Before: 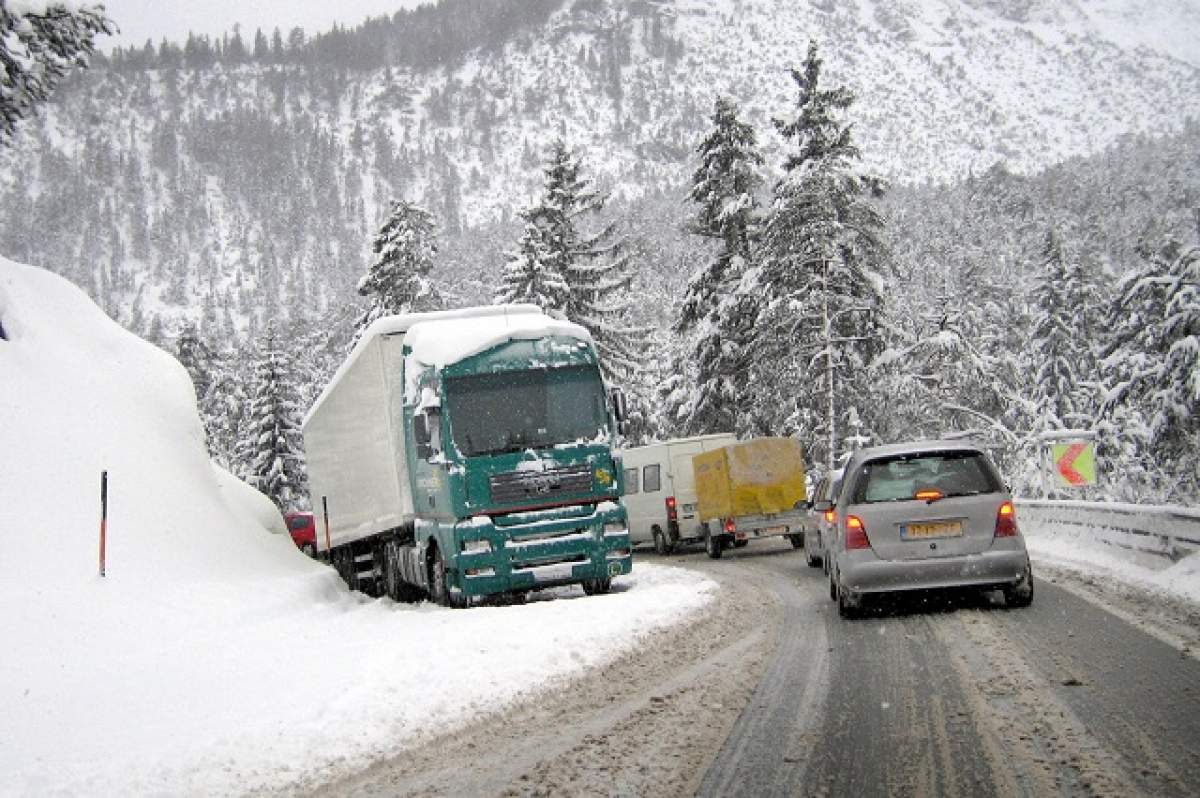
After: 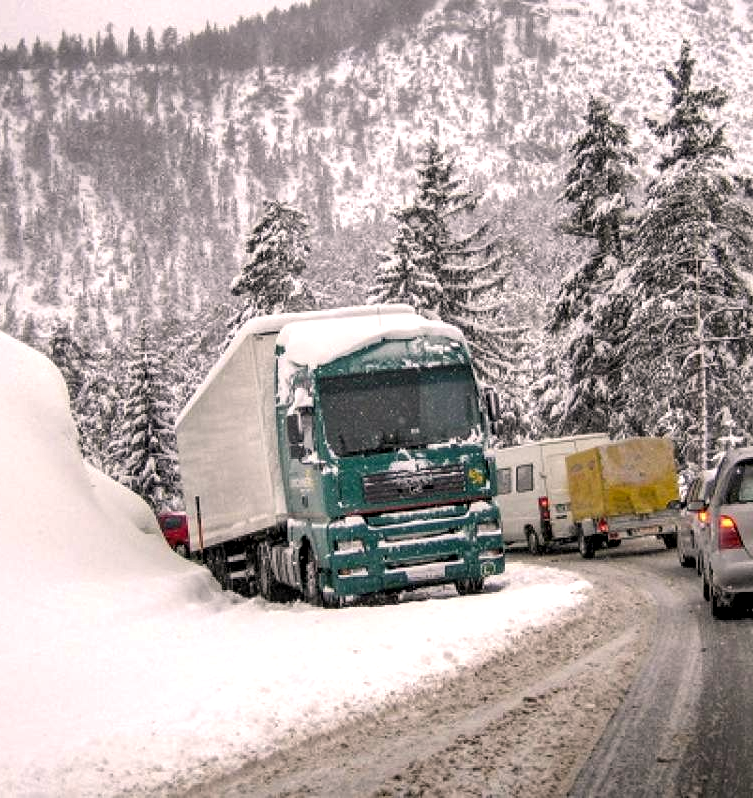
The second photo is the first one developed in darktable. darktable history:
local contrast: detail 150%
color correction: highlights a* 7.34, highlights b* 4.37
crop: left 10.644%, right 26.528%
